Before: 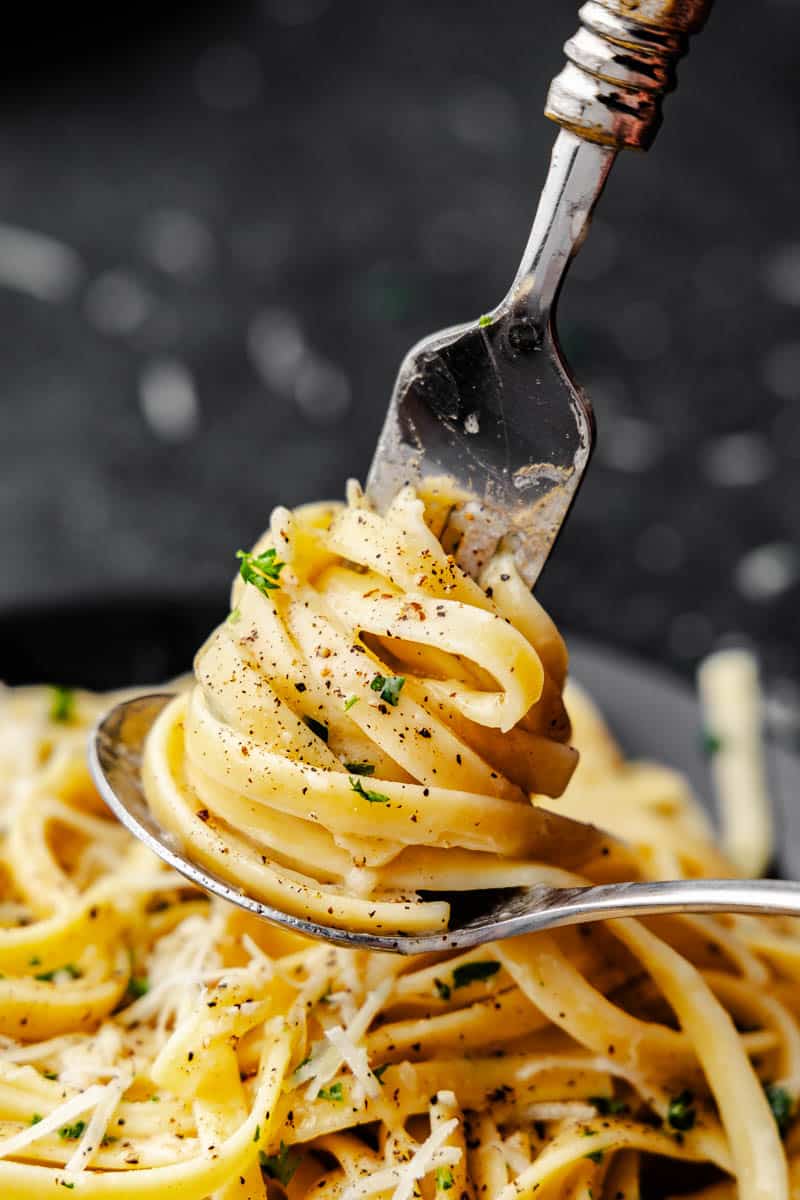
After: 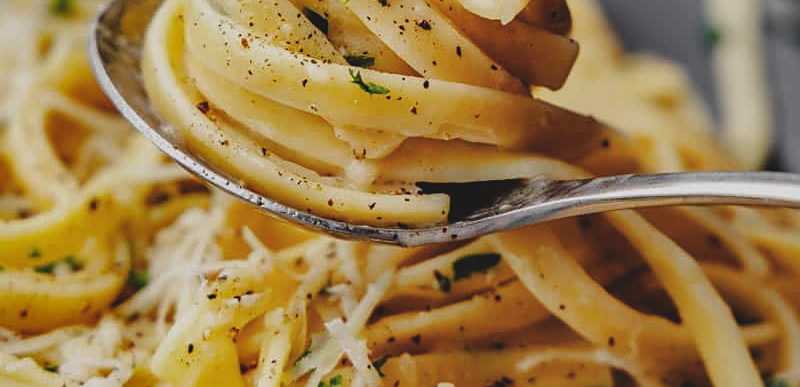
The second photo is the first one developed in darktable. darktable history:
sharpen: amount 0.204
shadows and highlights: shadows 52.76, soften with gaussian
exposure: black level correction -0.015, exposure -0.514 EV, compensate exposure bias true, compensate highlight preservation false
crop and rotate: top 59.034%, bottom 8.649%
